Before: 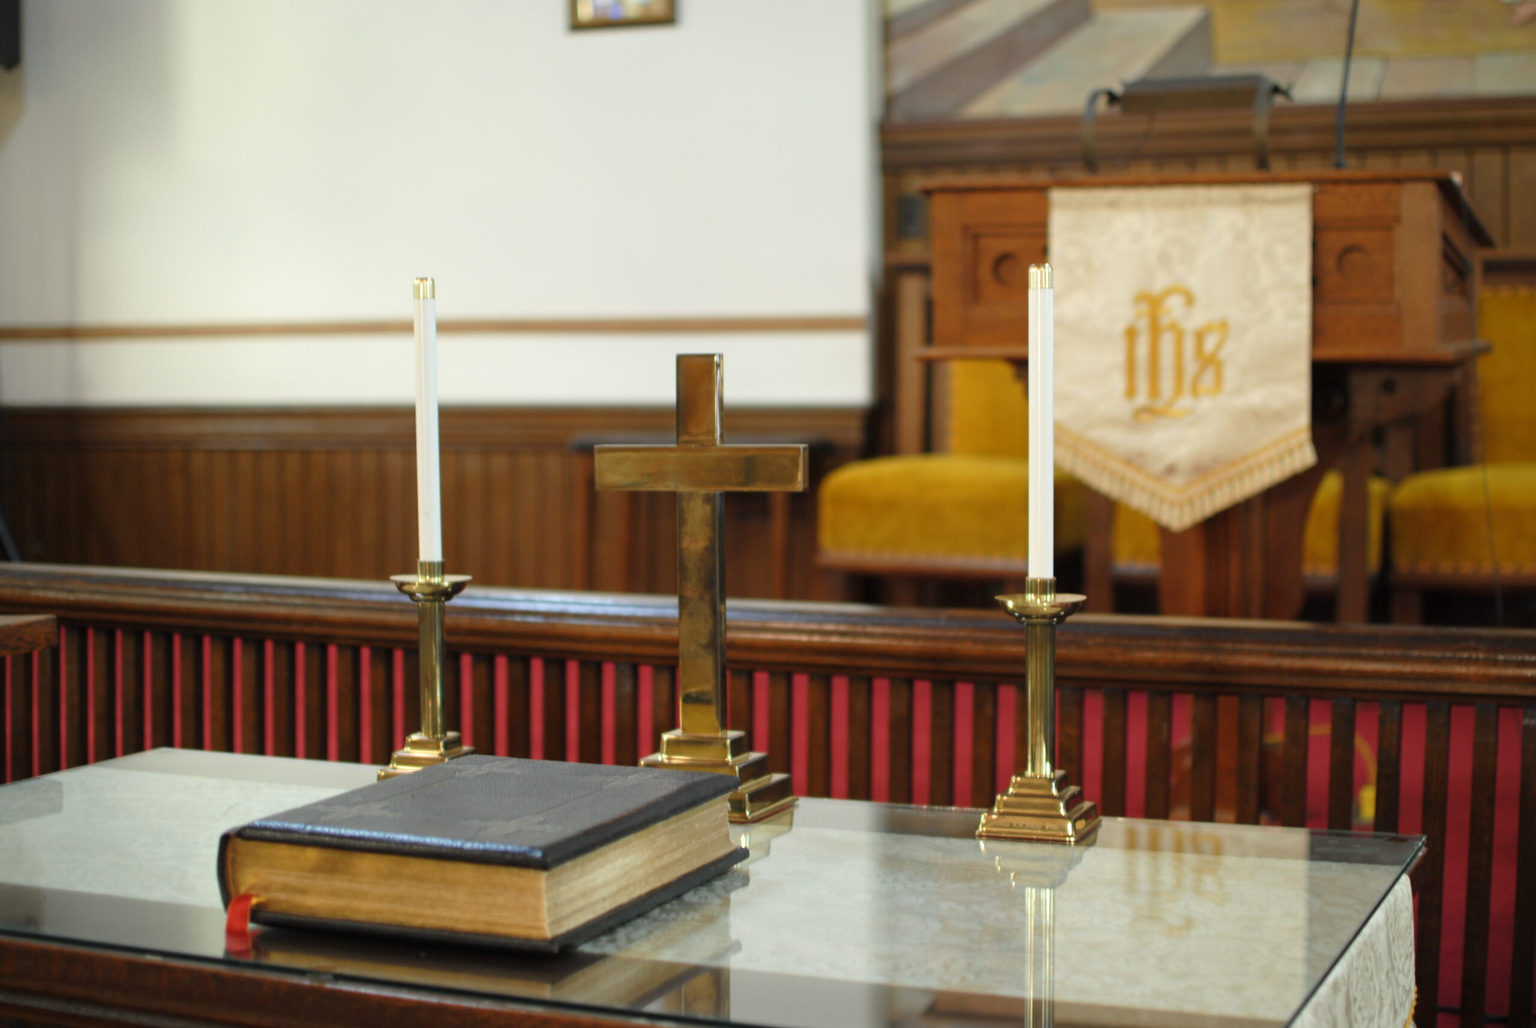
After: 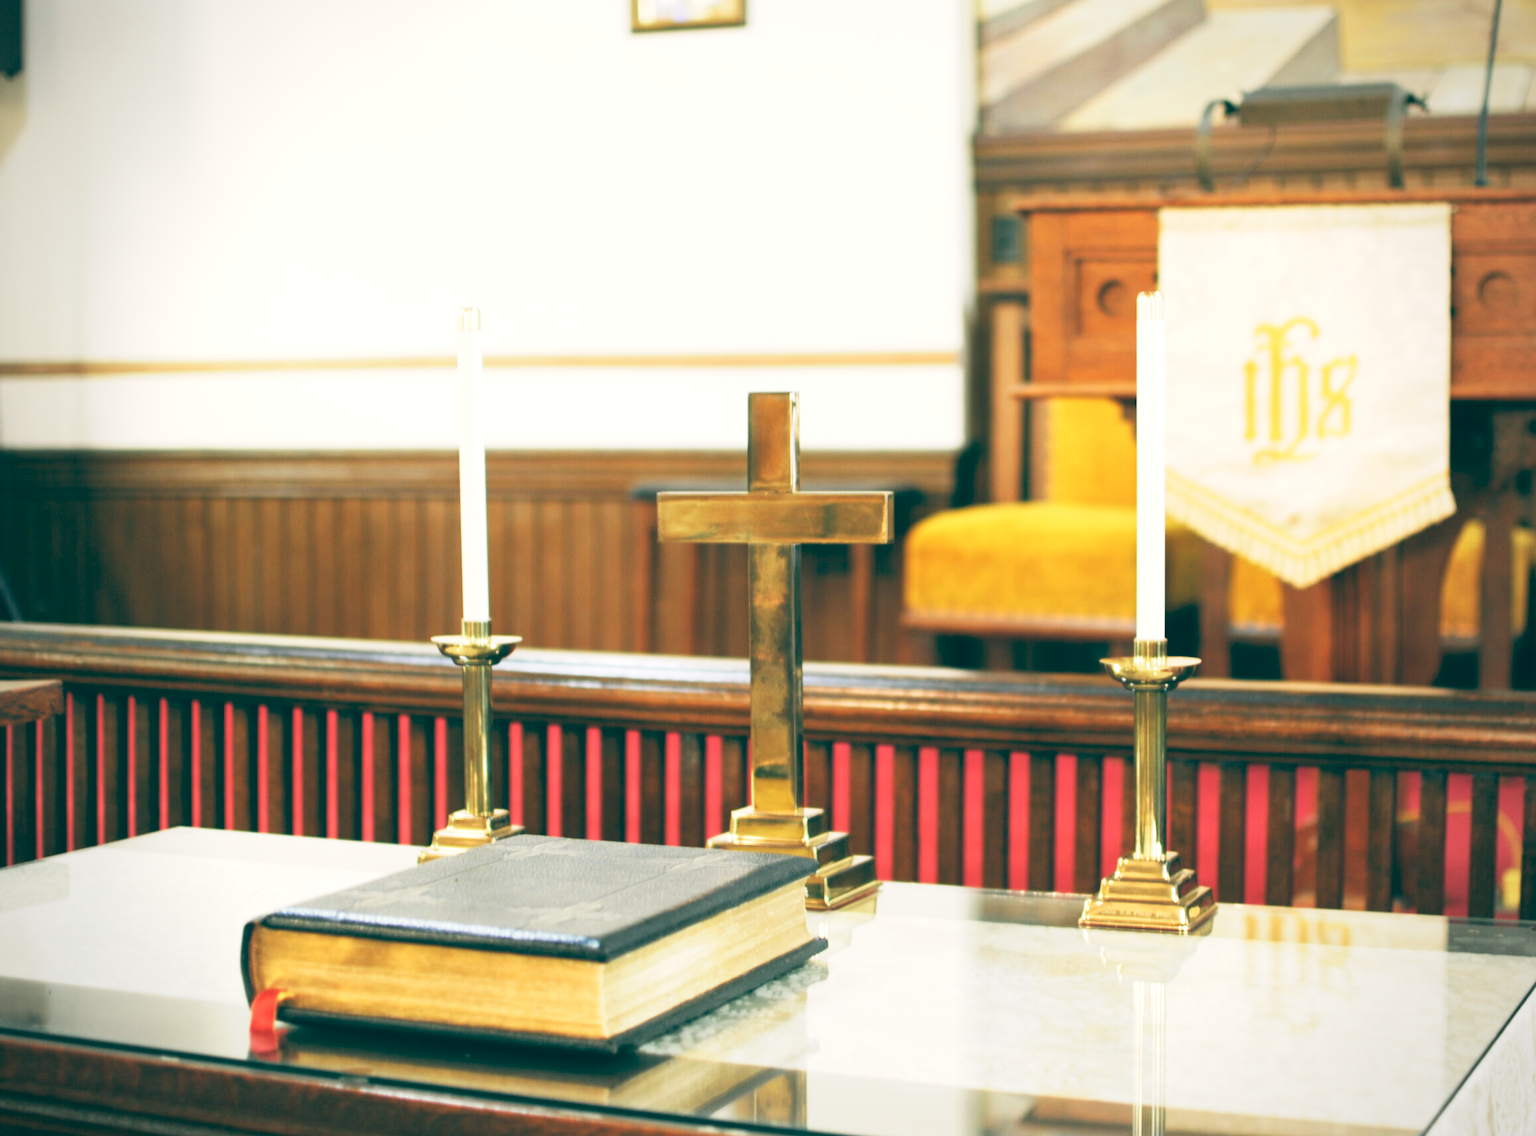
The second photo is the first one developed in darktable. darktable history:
exposure: exposure 1 EV, compensate highlight preservation false
tone curve: curves: ch0 [(0, 0) (0.003, 0.003) (0.011, 0.011) (0.025, 0.026) (0.044, 0.046) (0.069, 0.072) (0.1, 0.103) (0.136, 0.141) (0.177, 0.184) (0.224, 0.233) (0.277, 0.287) (0.335, 0.348) (0.399, 0.414) (0.468, 0.486) (0.543, 0.563) (0.623, 0.647) (0.709, 0.736) (0.801, 0.831) (0.898, 0.92) (1, 1)], preserve colors none
rgb levels: preserve colors max RGB
color balance: lift [1.005, 0.99, 1.007, 1.01], gamma [1, 0.979, 1.011, 1.021], gain [0.923, 1.098, 1.025, 0.902], input saturation 90.45%, contrast 7.73%, output saturation 105.91%
vignetting: fall-off radius 93.87%
base curve: curves: ch0 [(0, 0) (0.088, 0.125) (0.176, 0.251) (0.354, 0.501) (0.613, 0.749) (1, 0.877)], preserve colors none
crop: right 9.509%, bottom 0.031%
